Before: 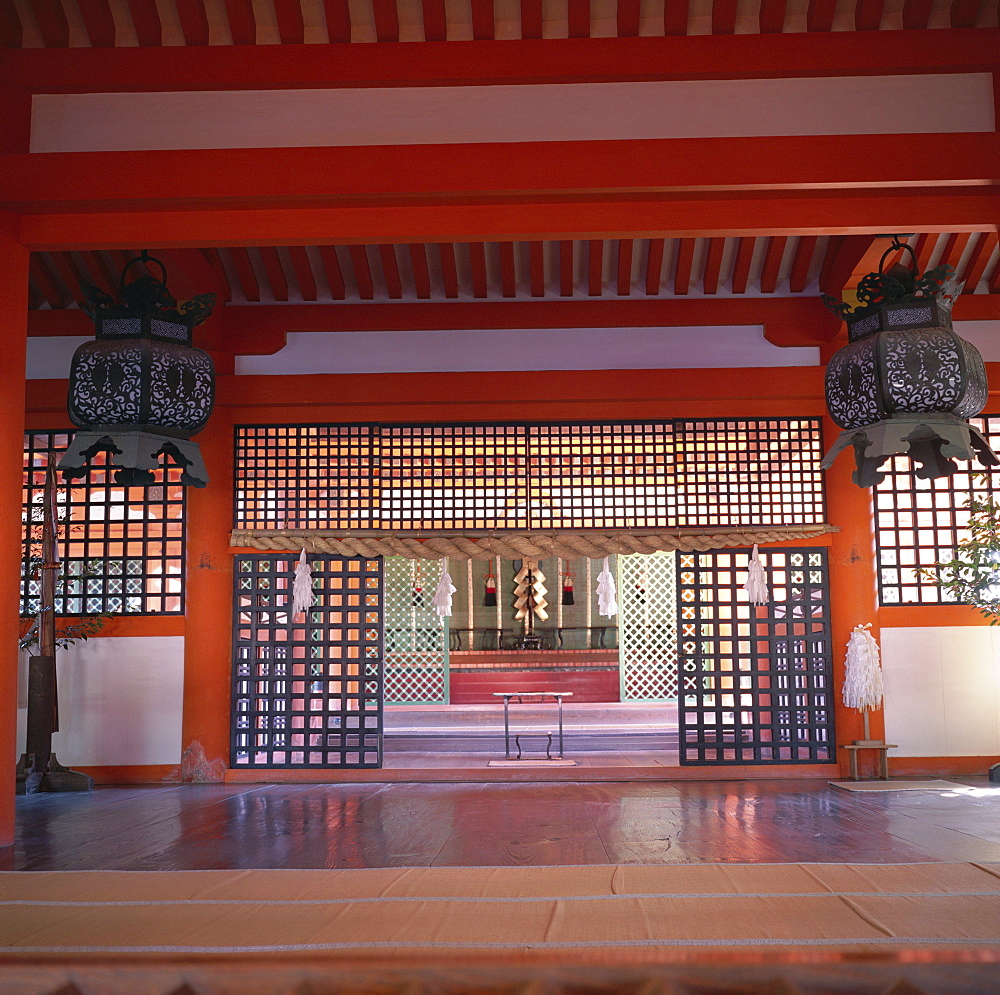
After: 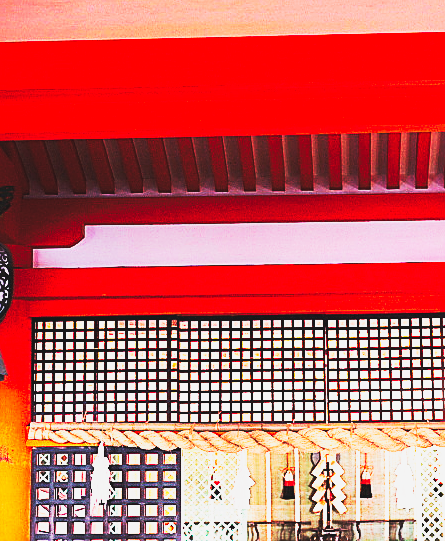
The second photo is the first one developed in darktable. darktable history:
base curve: curves: ch0 [(0, 0.015) (0.085, 0.116) (0.134, 0.298) (0.19, 0.545) (0.296, 0.764) (0.599, 0.982) (1, 1)], exposure shift 0.01, preserve colors none
tone equalizer: -8 EV -1.08 EV, -7 EV -0.972 EV, -6 EV -0.836 EV, -5 EV -0.562 EV, -3 EV 0.545 EV, -2 EV 0.896 EV, -1 EV 1.01 EV, +0 EV 1.08 EV
sharpen: on, module defaults
tone curve: curves: ch0 [(0, 0) (0.058, 0.027) (0.214, 0.183) (0.304, 0.288) (0.561, 0.554) (0.687, 0.677) (0.768, 0.768) (0.858, 0.861) (0.986, 0.957)]; ch1 [(0, 0) (0.172, 0.123) (0.312, 0.296) (0.437, 0.429) (0.471, 0.469) (0.502, 0.5) (0.513, 0.515) (0.583, 0.604) (0.631, 0.659) (0.703, 0.721) (0.889, 0.924) (1, 1)]; ch2 [(0, 0) (0.411, 0.424) (0.485, 0.497) (0.502, 0.5) (0.517, 0.511) (0.566, 0.573) (0.622, 0.613) (0.709, 0.677) (1, 1)], preserve colors none
crop: left 20.217%, top 10.782%, right 35.282%, bottom 34.807%
